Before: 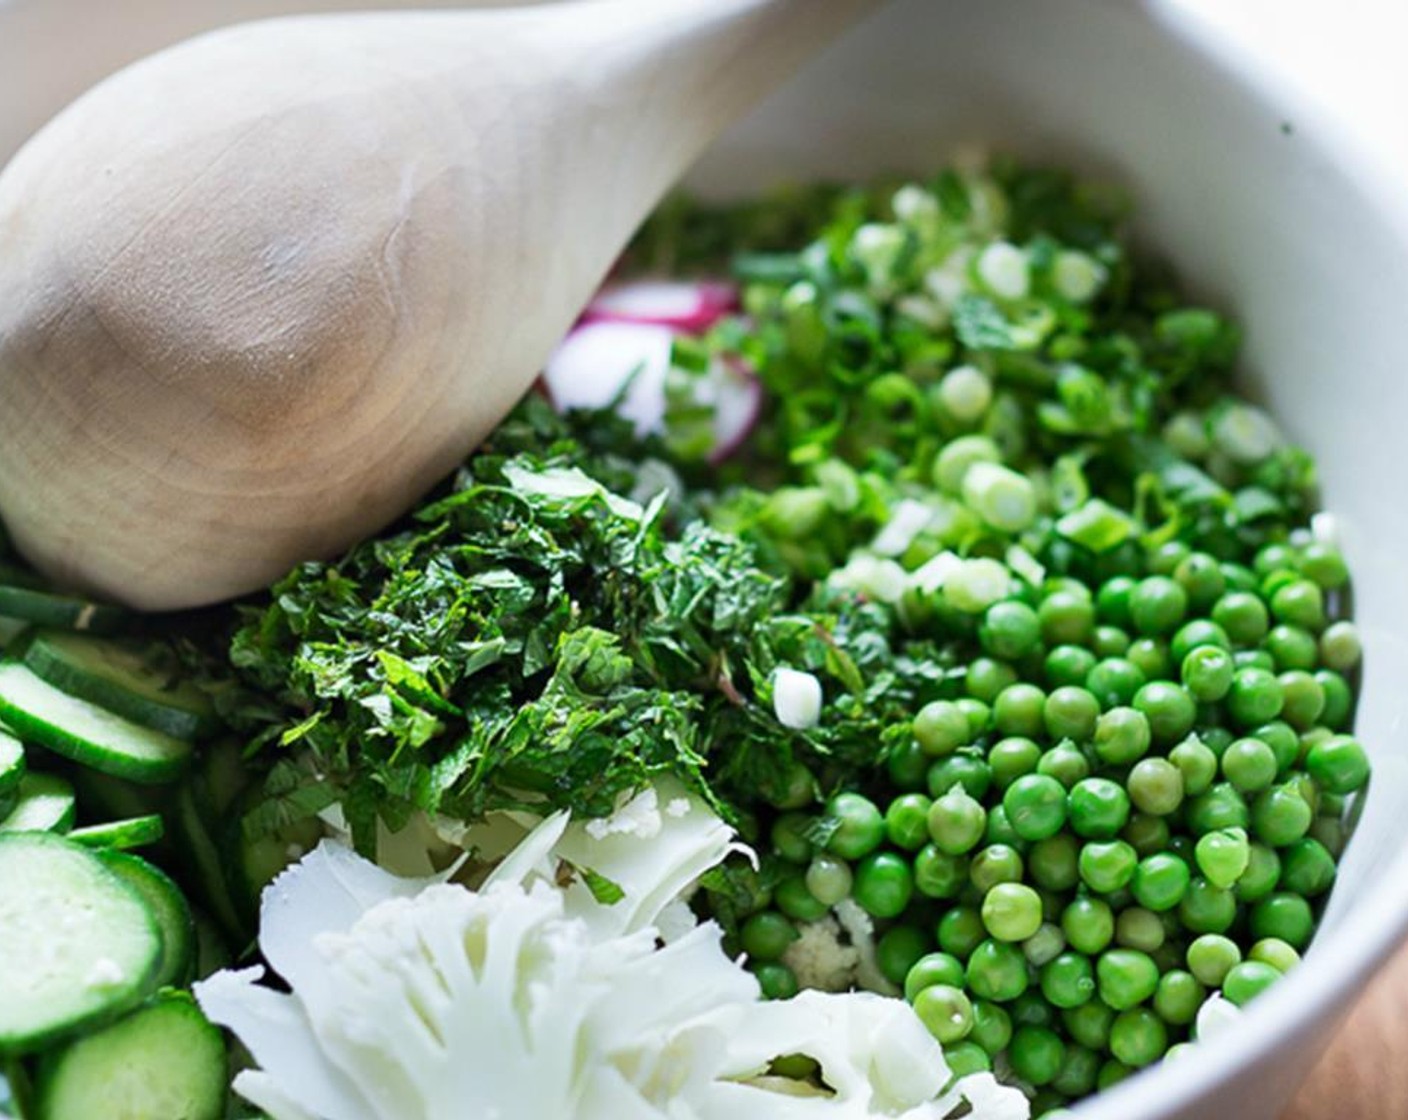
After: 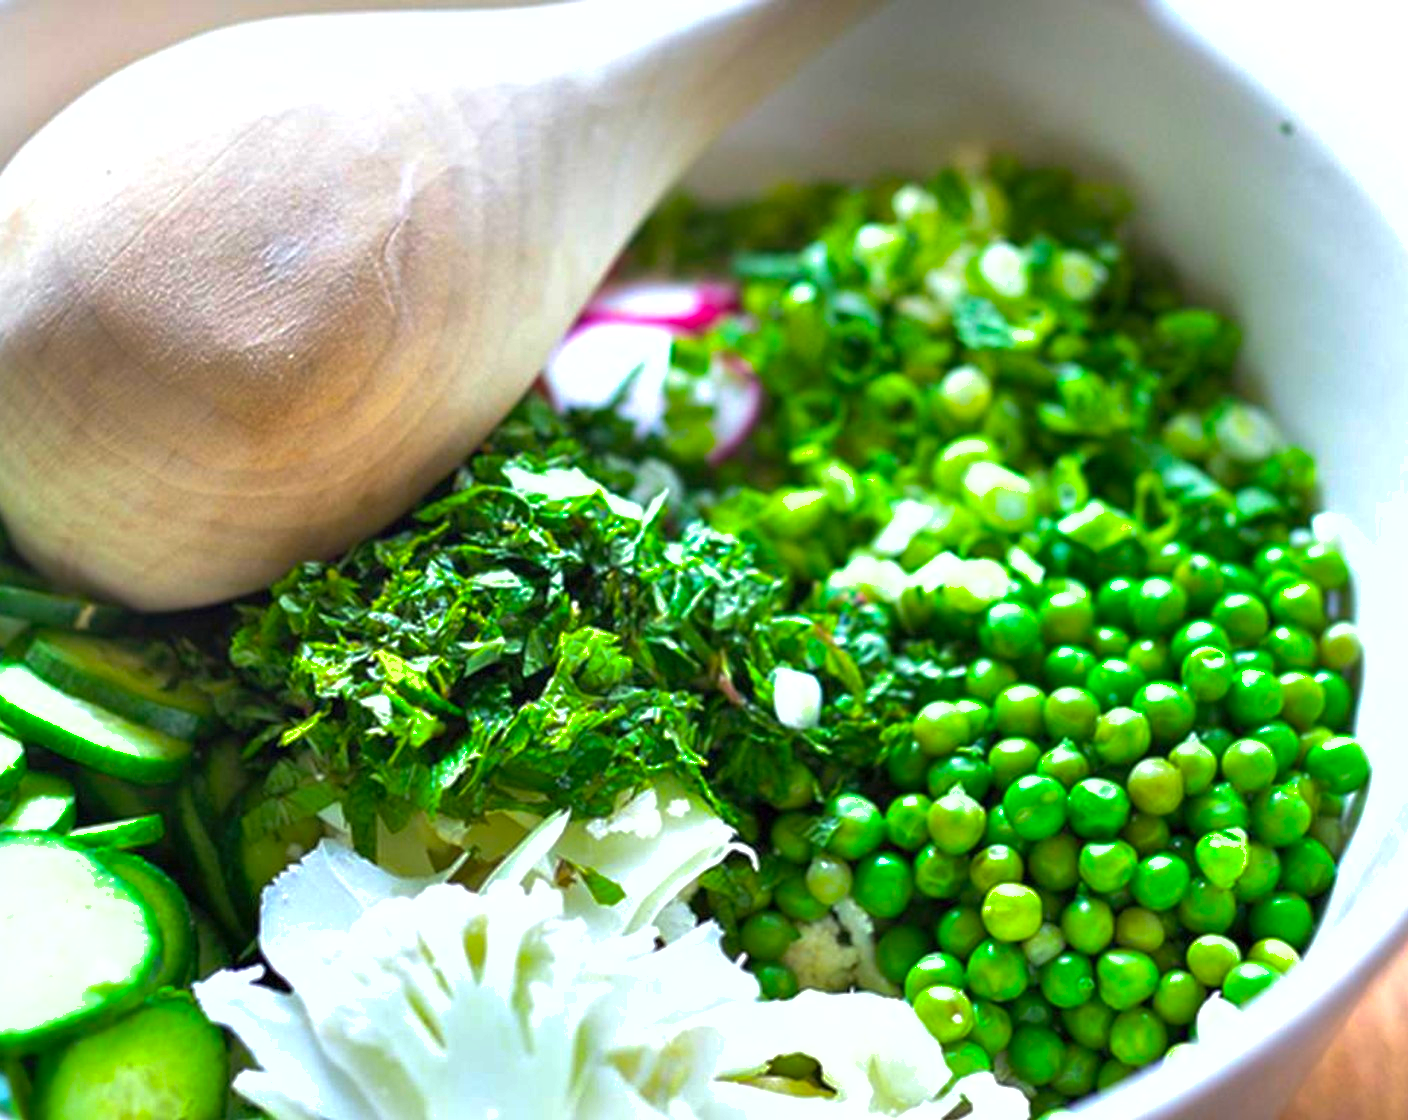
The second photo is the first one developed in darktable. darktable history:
tone equalizer: -8 EV -0.001 EV, -7 EV 0.004 EV, -6 EV -0.029 EV, -5 EV 0.013 EV, -4 EV -0.025 EV, -3 EV 0.007 EV, -2 EV -0.049 EV, -1 EV -0.289 EV, +0 EV -0.592 EV, smoothing diameter 2.16%, edges refinement/feathering 18.52, mask exposure compensation -1.57 EV, filter diffusion 5
shadows and highlights: on, module defaults
color balance rgb: shadows lift › hue 87.41°, linear chroma grading › shadows -30.194%, linear chroma grading › global chroma 35.478%, perceptual saturation grading › global saturation 12.481%, perceptual brilliance grading › global brilliance 19.212%, global vibrance 20%
